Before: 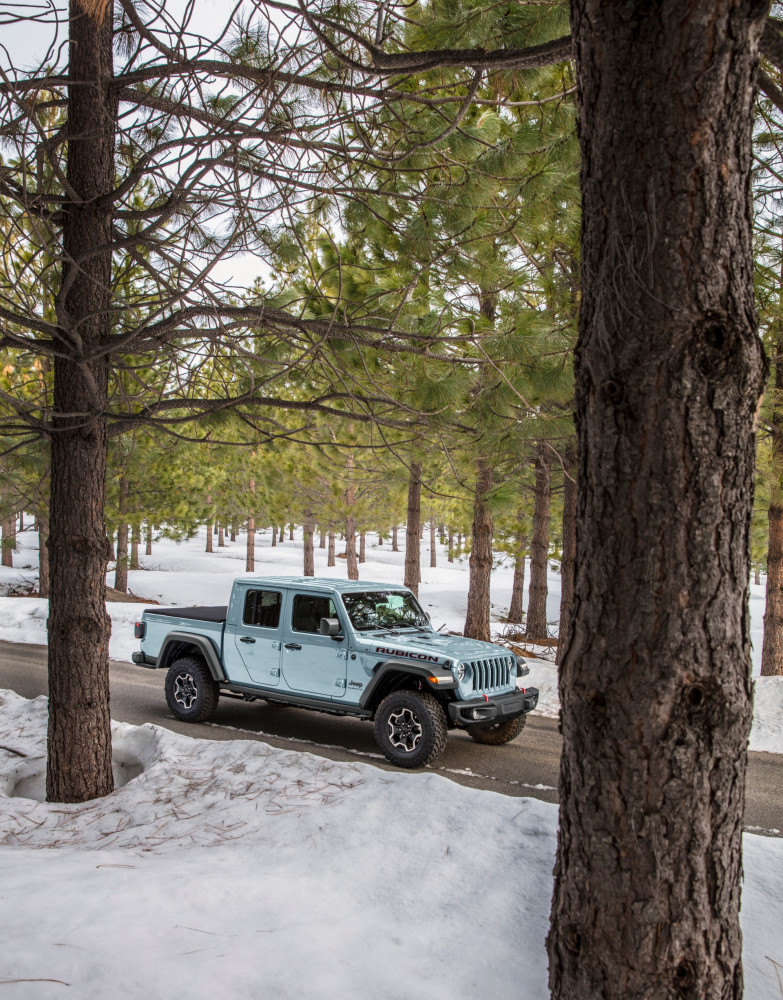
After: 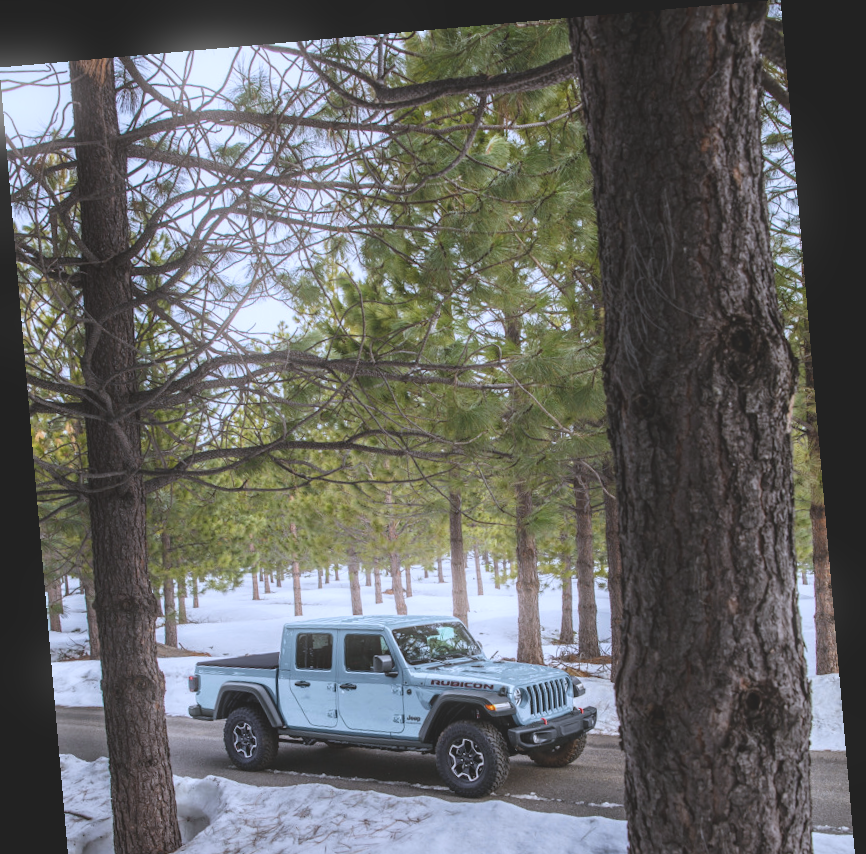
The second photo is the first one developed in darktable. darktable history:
white balance: red 0.948, green 1.02, blue 1.176
crop: bottom 19.644%
bloom: size 5%, threshold 95%, strength 15%
rotate and perspective: rotation -4.98°, automatic cropping off
color balance: lift [1.01, 1, 1, 1], gamma [1.097, 1, 1, 1], gain [0.85, 1, 1, 1]
